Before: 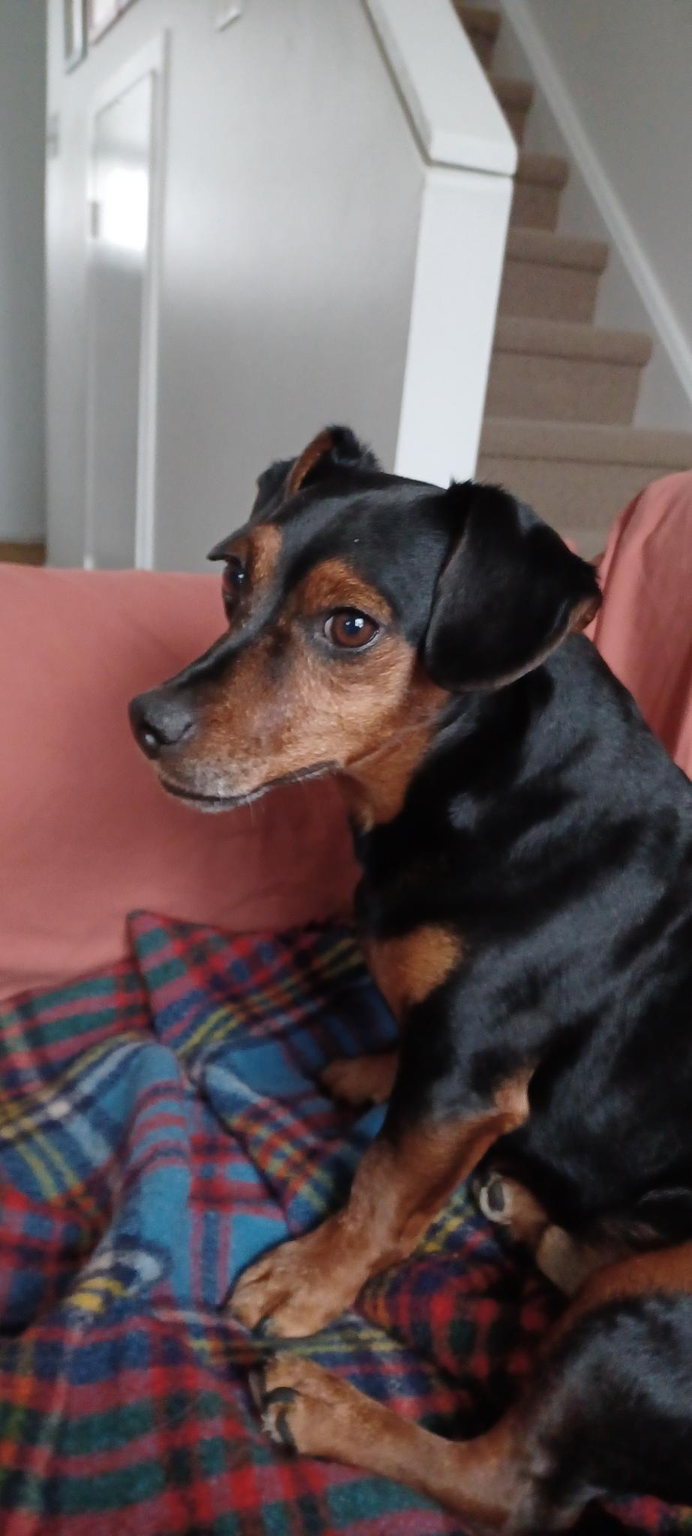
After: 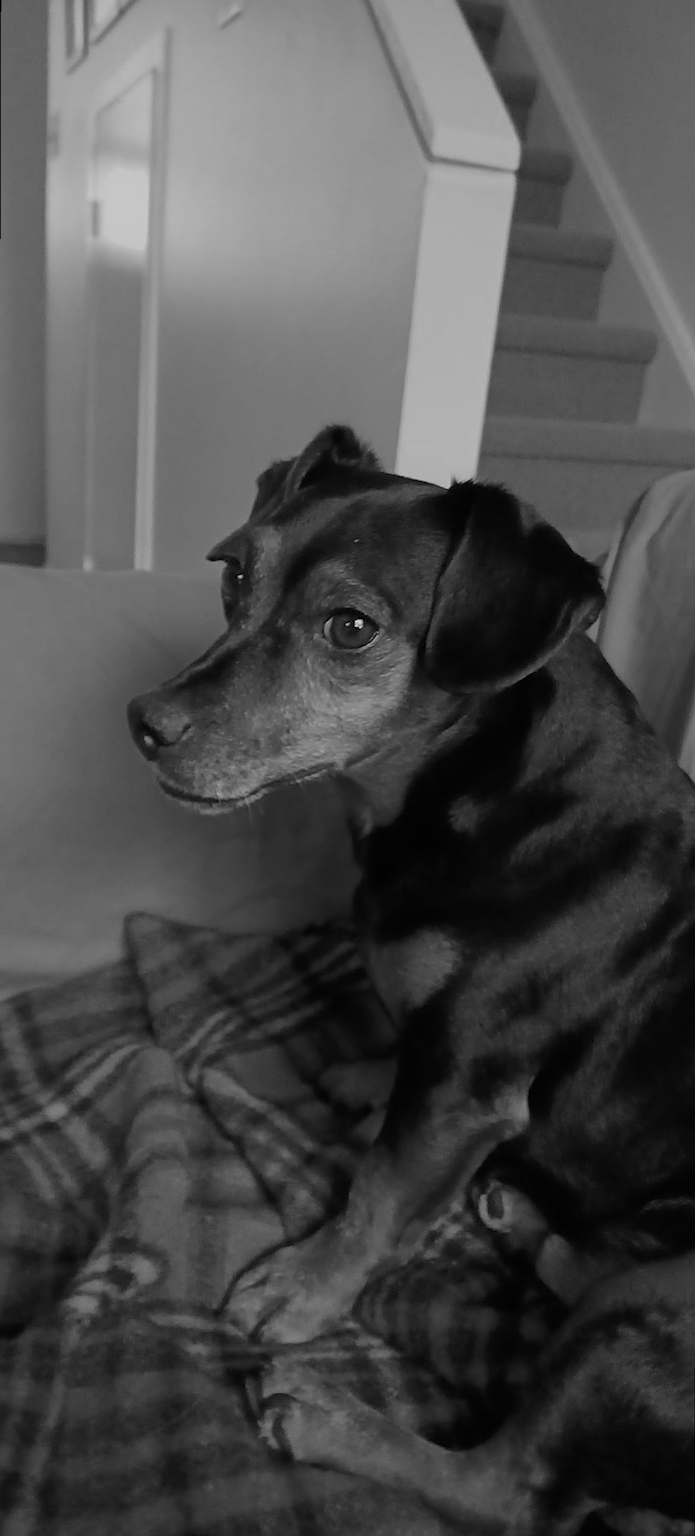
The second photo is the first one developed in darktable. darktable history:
white balance: red 1.127, blue 0.943
sharpen: on, module defaults
rotate and perspective: rotation 0.192°, lens shift (horizontal) -0.015, crop left 0.005, crop right 0.996, crop top 0.006, crop bottom 0.99
color zones: curves: ch0 [(0, 0.5) (0.125, 0.4) (0.25, 0.5) (0.375, 0.4) (0.5, 0.4) (0.625, 0.6) (0.75, 0.6) (0.875, 0.5)]; ch1 [(0, 0.4) (0.125, 0.5) (0.25, 0.4) (0.375, 0.4) (0.5, 0.4) (0.625, 0.4) (0.75, 0.5) (0.875, 0.4)]; ch2 [(0, 0.6) (0.125, 0.5) (0.25, 0.5) (0.375, 0.6) (0.5, 0.6) (0.625, 0.5) (0.75, 0.5) (0.875, 0.5)]
monochrome: a 79.32, b 81.83, size 1.1
